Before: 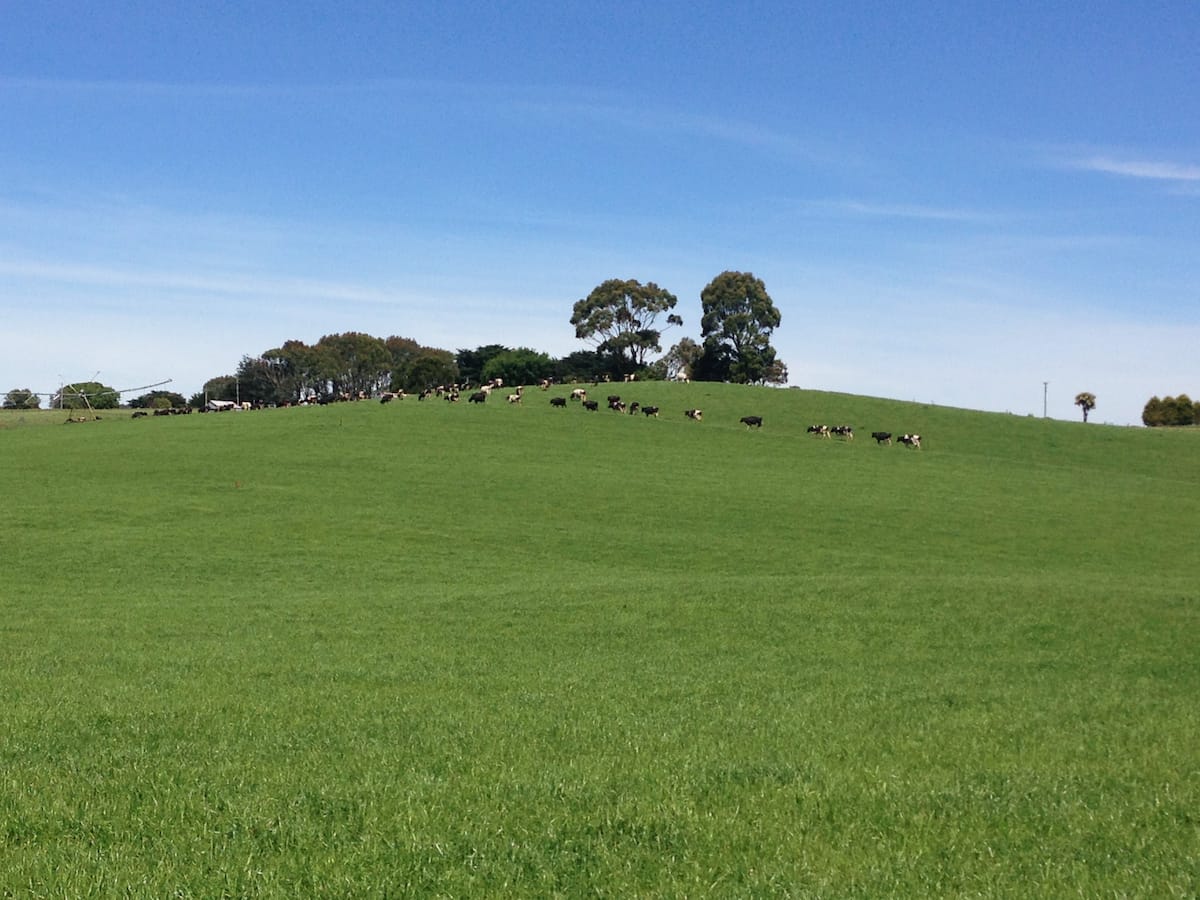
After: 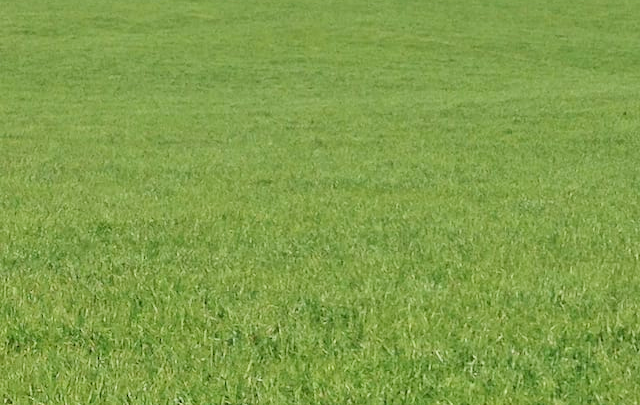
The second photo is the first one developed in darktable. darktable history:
exposure: compensate highlight preservation false
tone equalizer: -7 EV 0.15 EV, -6 EV 0.6 EV, -5 EV 1.15 EV, -4 EV 1.33 EV, -3 EV 1.15 EV, -2 EV 0.6 EV, -1 EV 0.15 EV, mask exposure compensation -0.5 EV
filmic rgb: black relative exposure -7.15 EV, white relative exposure 5.36 EV, hardness 3.02, color science v6 (2022)
crop and rotate: top 54.778%, right 46.61%, bottom 0.159%
